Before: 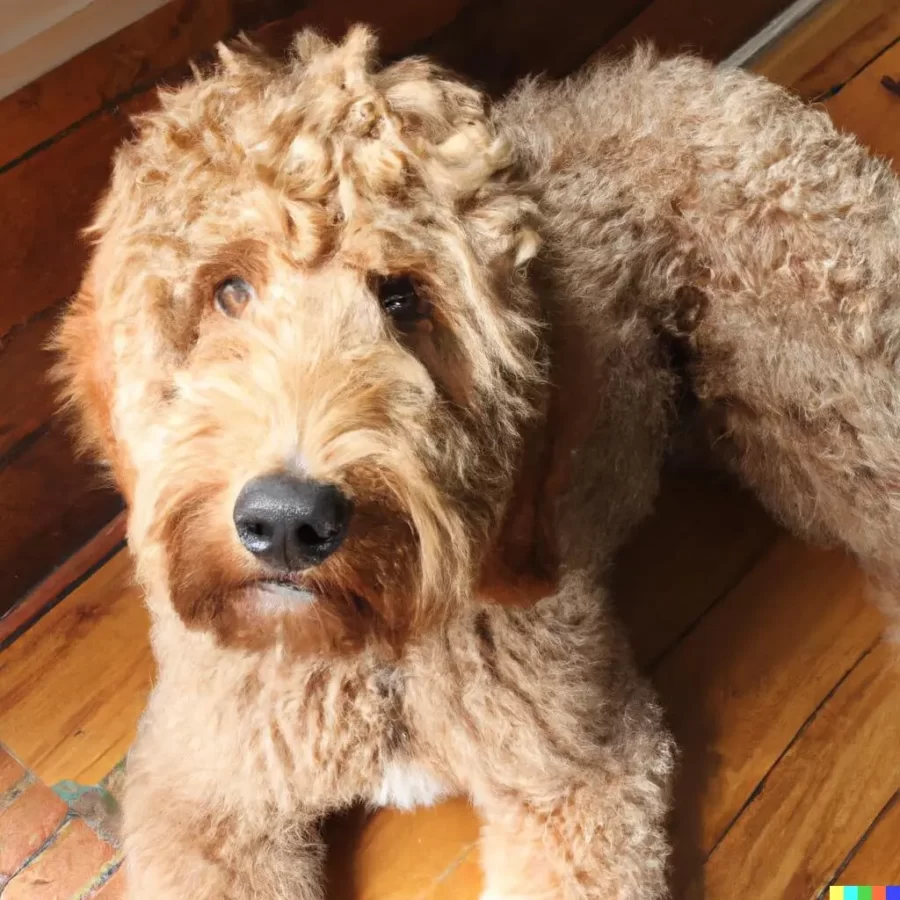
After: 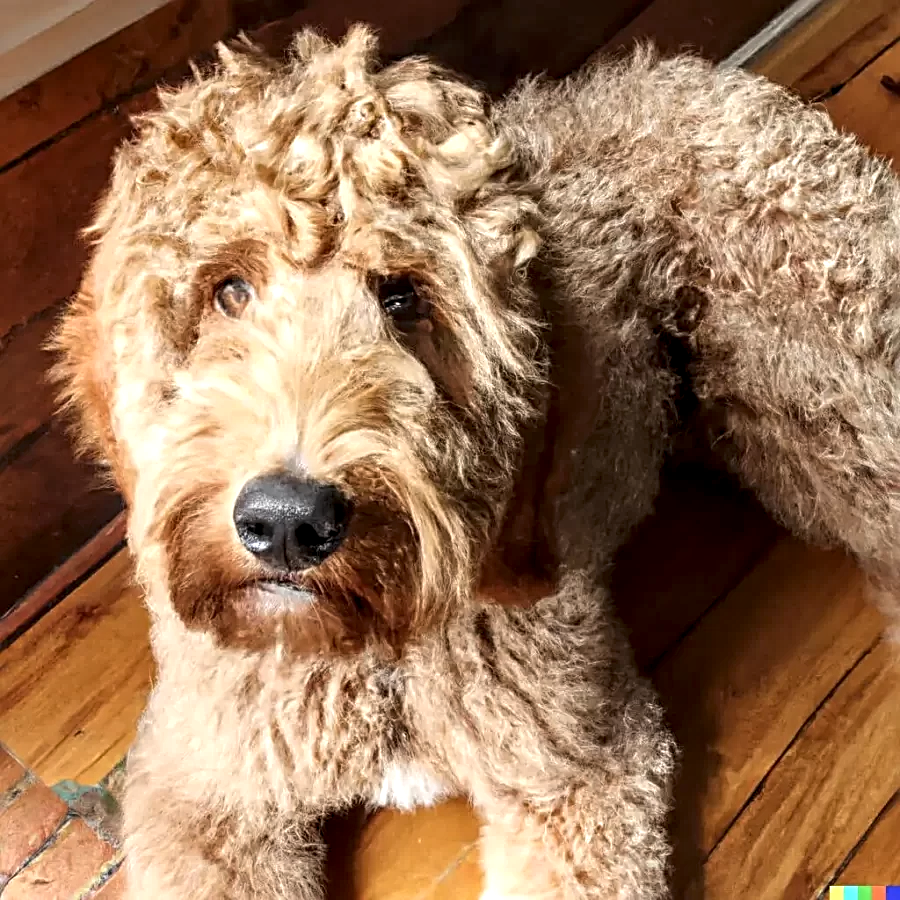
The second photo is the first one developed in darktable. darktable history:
sharpen: radius 2.536, amount 0.629
local contrast: detail 160%
